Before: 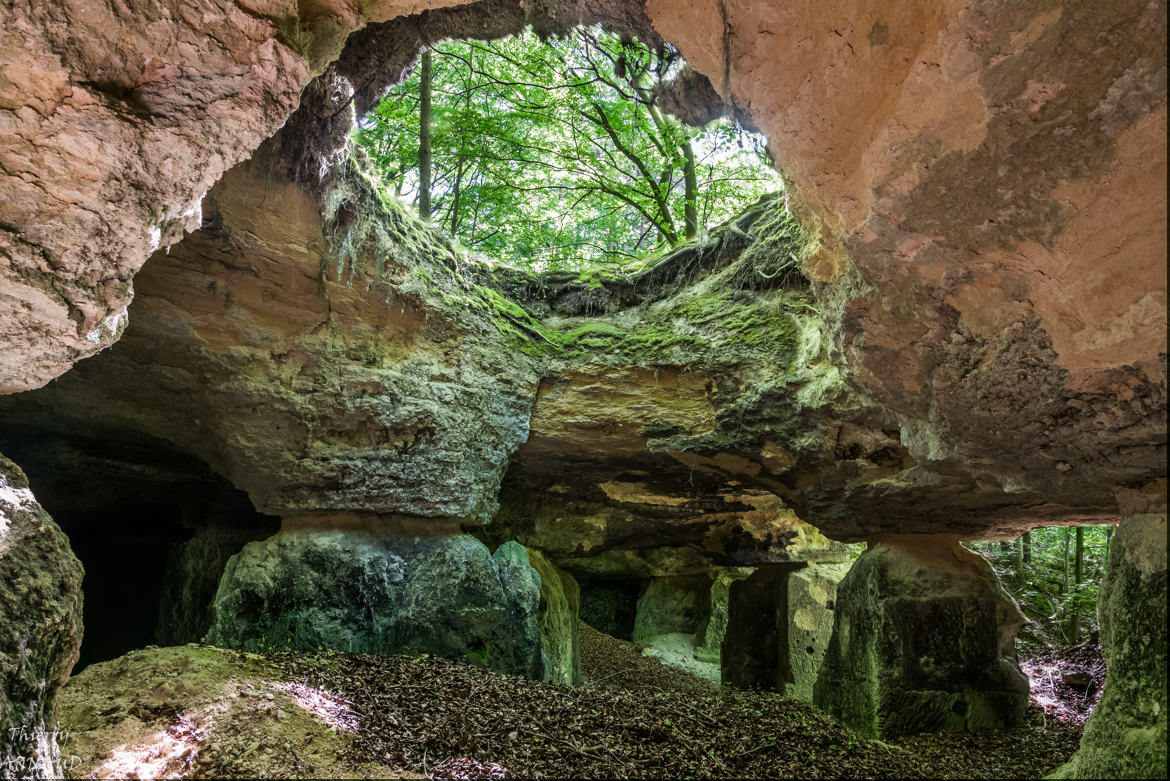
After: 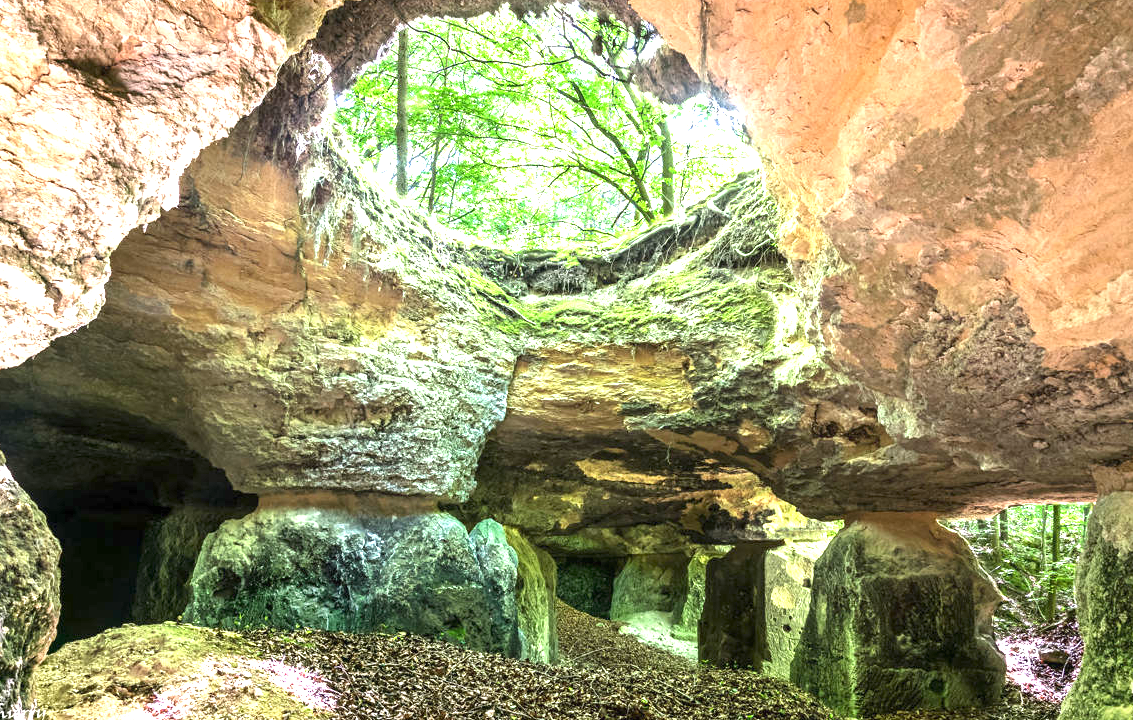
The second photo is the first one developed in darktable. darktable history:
exposure: compensate exposure bias true, compensate highlight preservation false
contrast equalizer: y [[0.5, 0.5, 0.468, 0.5, 0.5, 0.5], [0.5 ×6], [0.5 ×6], [0 ×6], [0 ×6]]
crop: left 2.007%, top 2.851%, right 1.143%, bottom 4.855%
